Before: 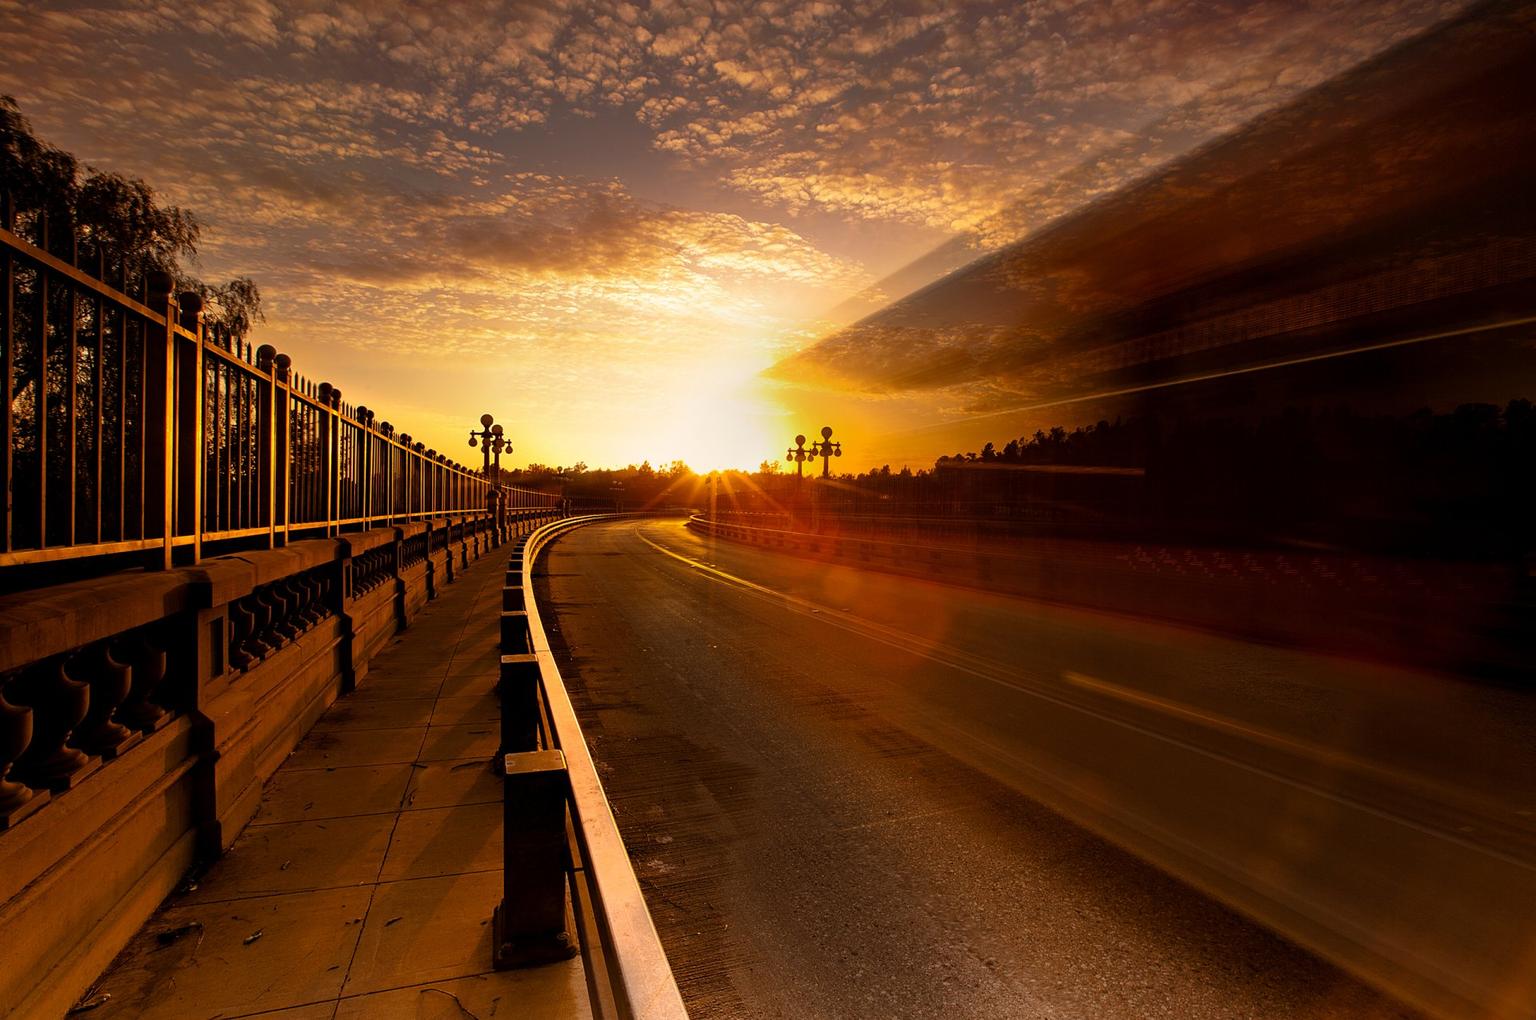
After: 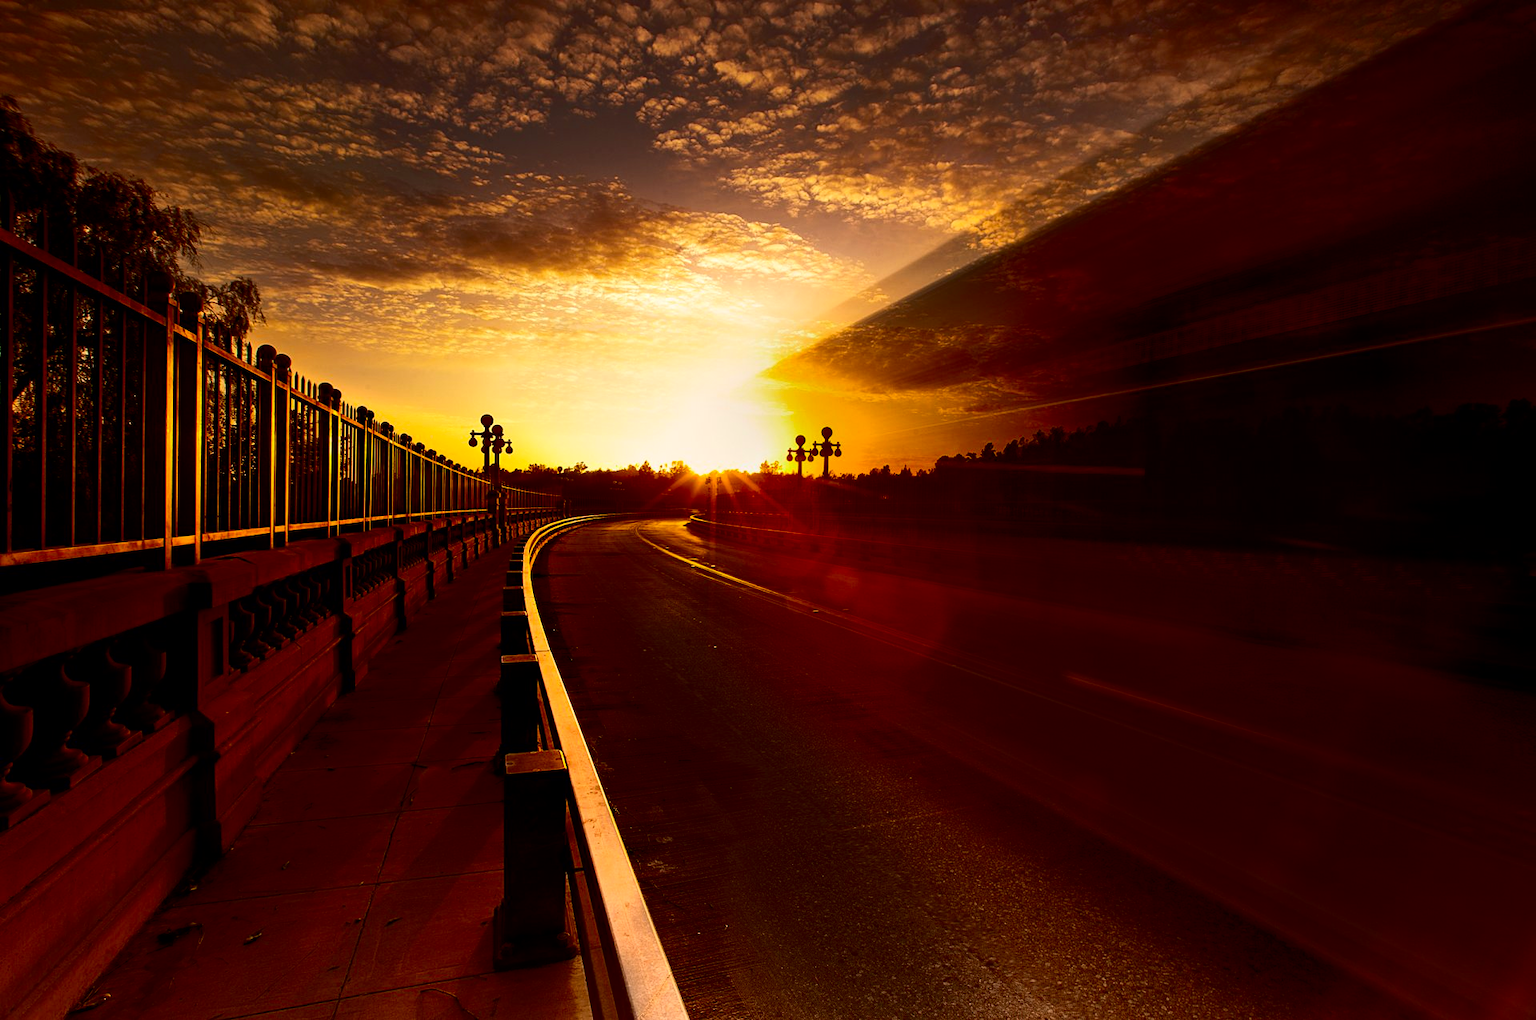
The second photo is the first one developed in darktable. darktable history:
contrast brightness saturation: contrast 0.224, brightness -0.192, saturation 0.234
color balance rgb: power › hue 72.68°, linear chroma grading › shadows -6.962%, linear chroma grading › highlights -7.47%, linear chroma grading › global chroma -10.292%, linear chroma grading › mid-tones -8.408%, perceptual saturation grading › global saturation 19.388%, global vibrance 15.138%
